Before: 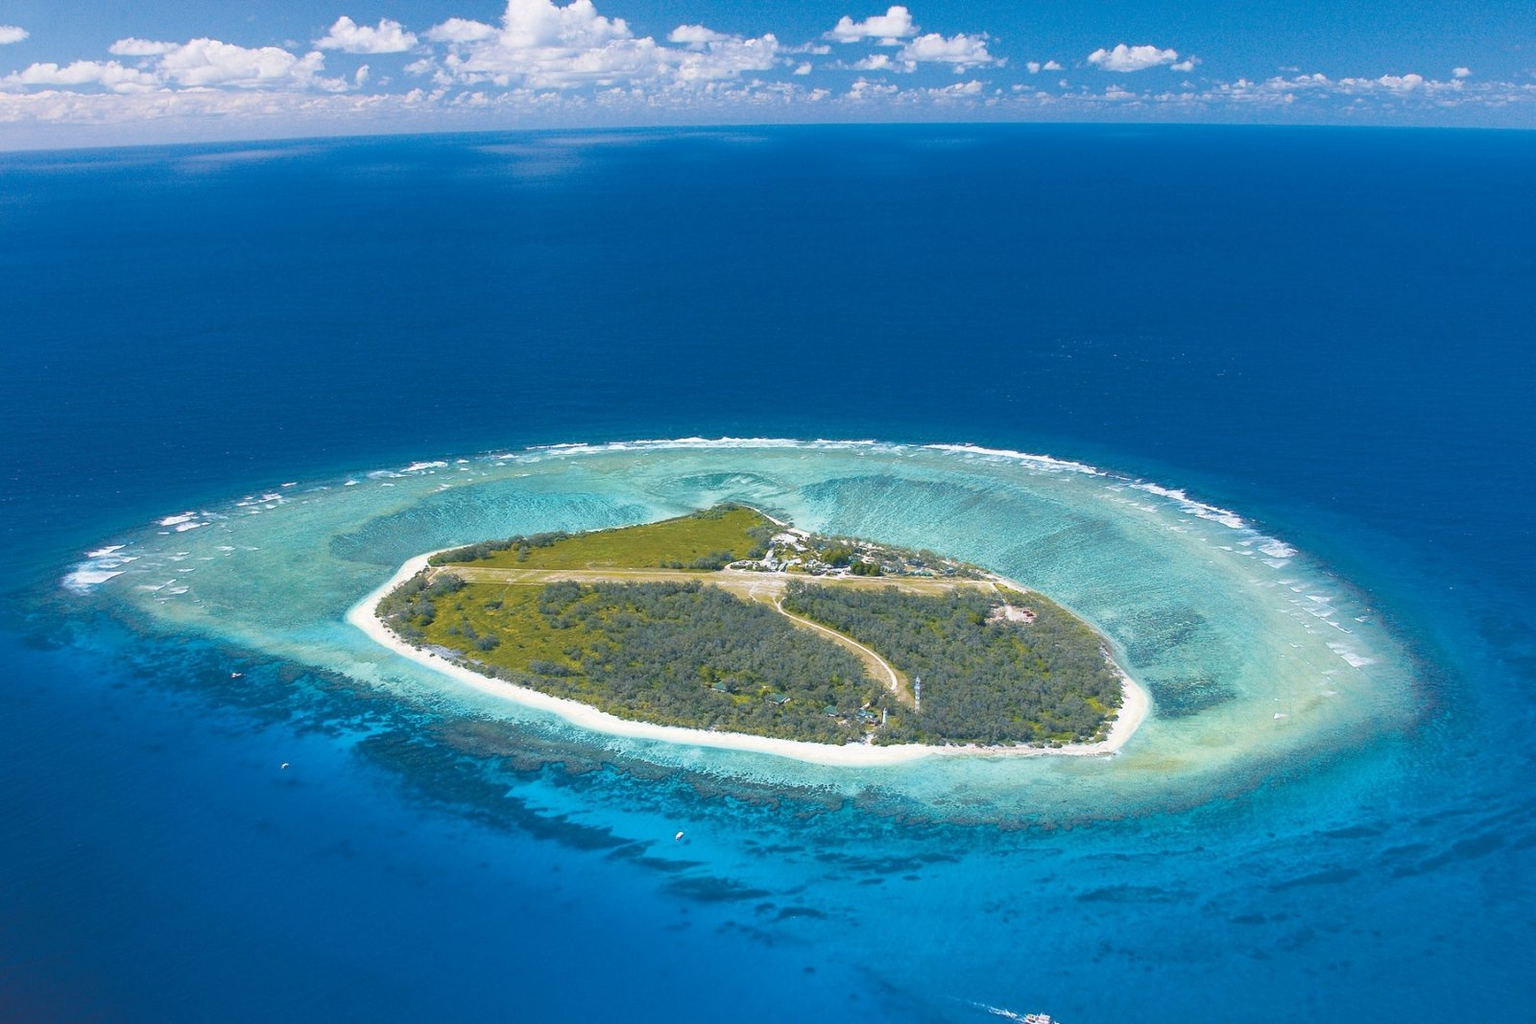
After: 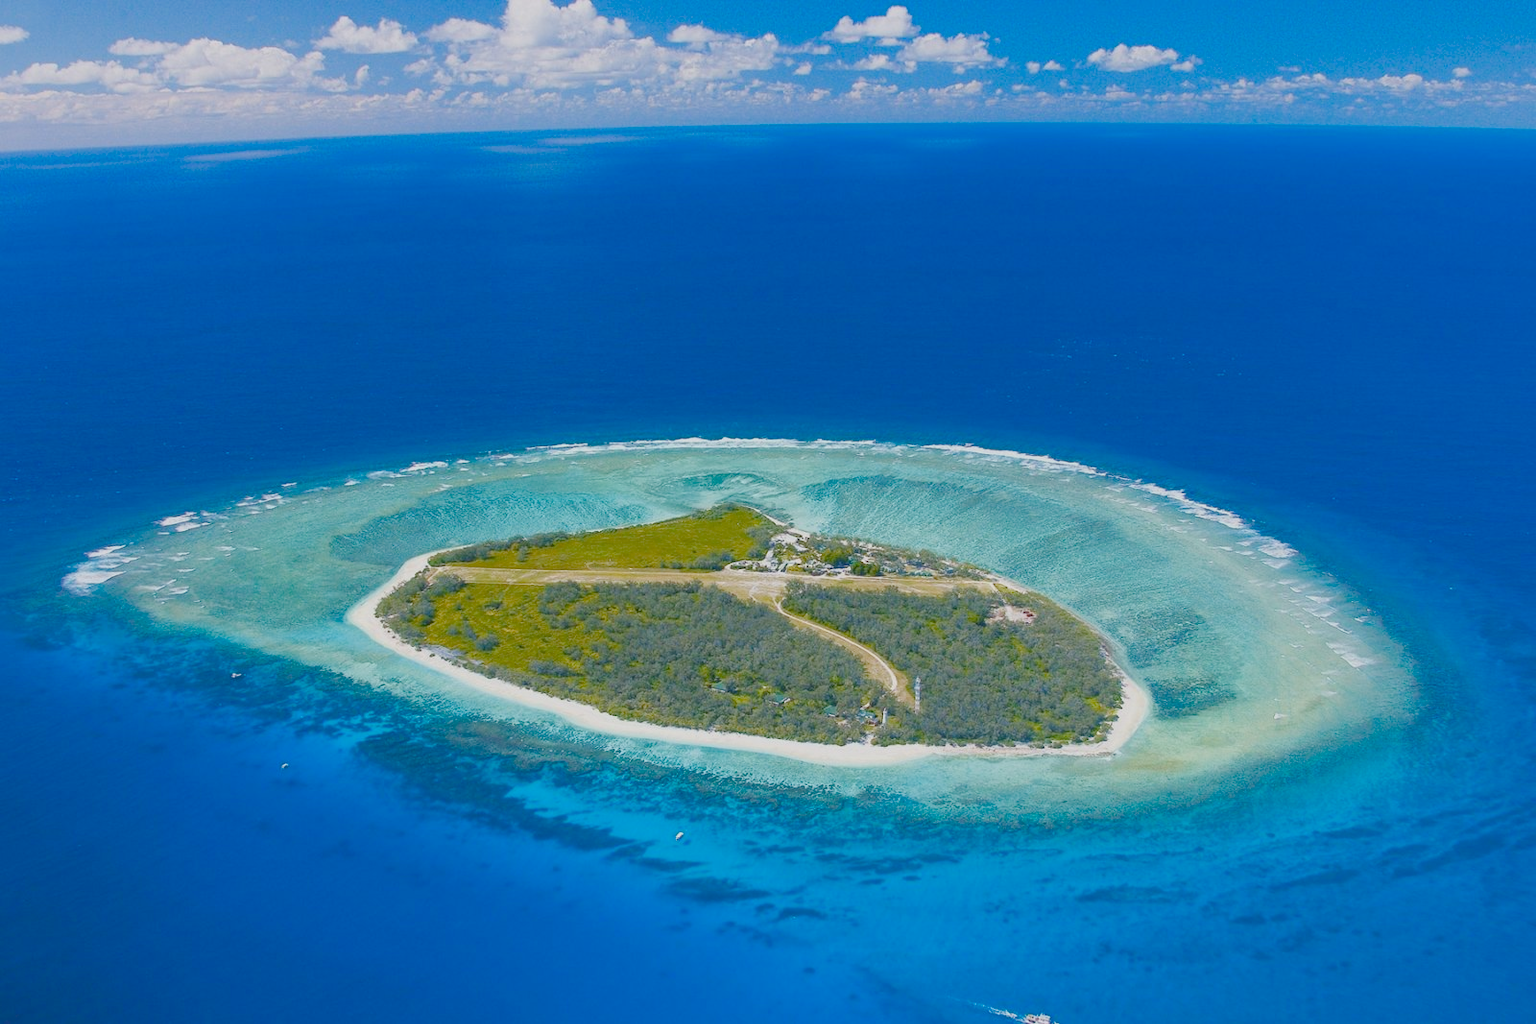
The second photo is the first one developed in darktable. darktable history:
color balance rgb: perceptual saturation grading › global saturation 0.869%, perceptual saturation grading › highlights -18.048%, perceptual saturation grading › mid-tones 32.726%, perceptual saturation grading › shadows 50.393%, contrast -19.964%
